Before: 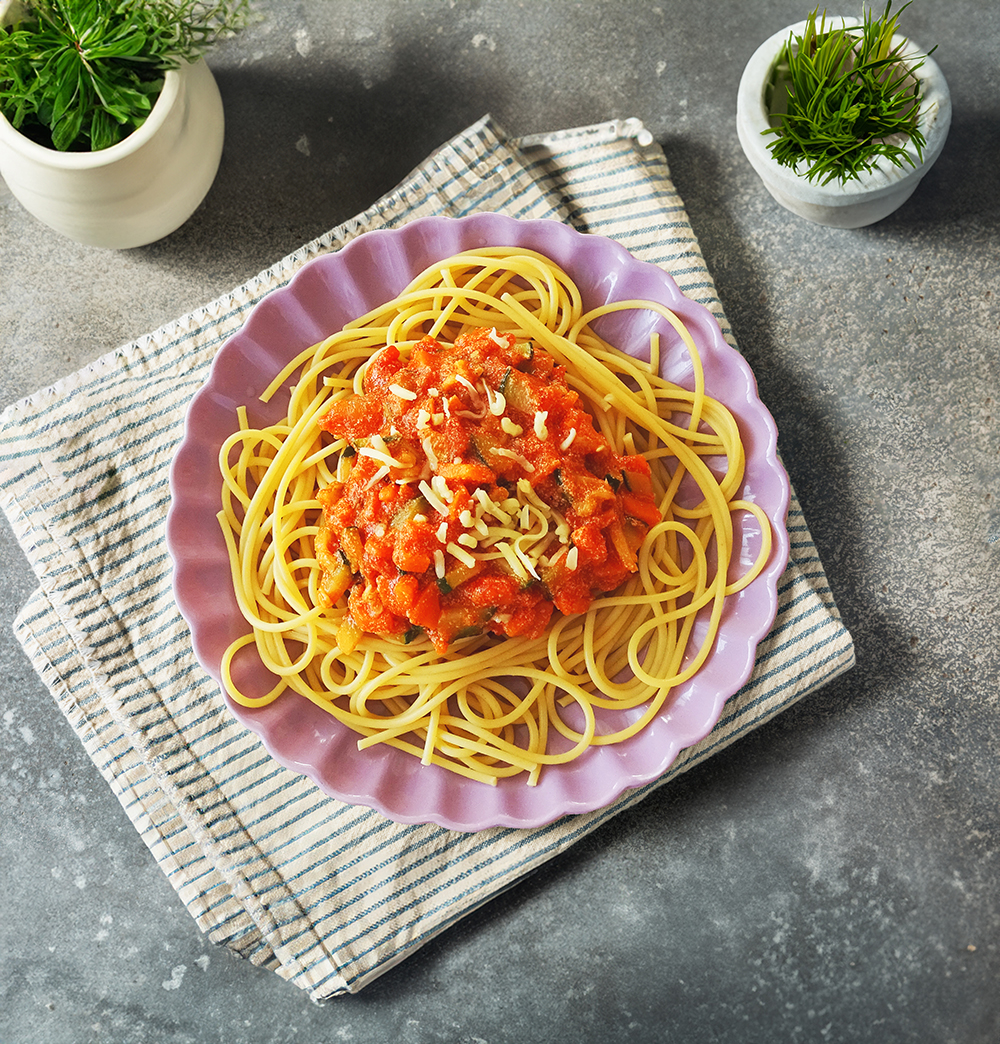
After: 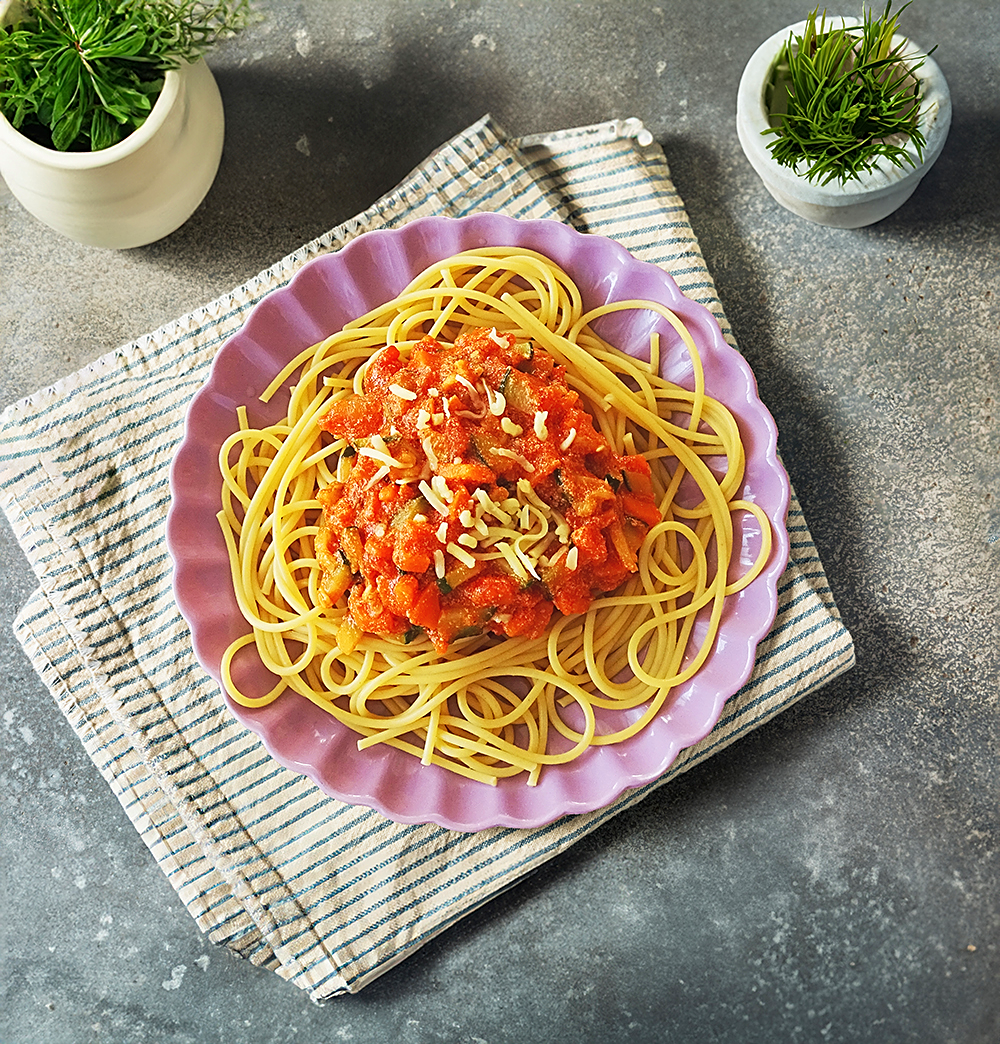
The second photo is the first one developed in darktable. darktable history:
velvia: on, module defaults
rotate and perspective: automatic cropping off
sharpen: on, module defaults
